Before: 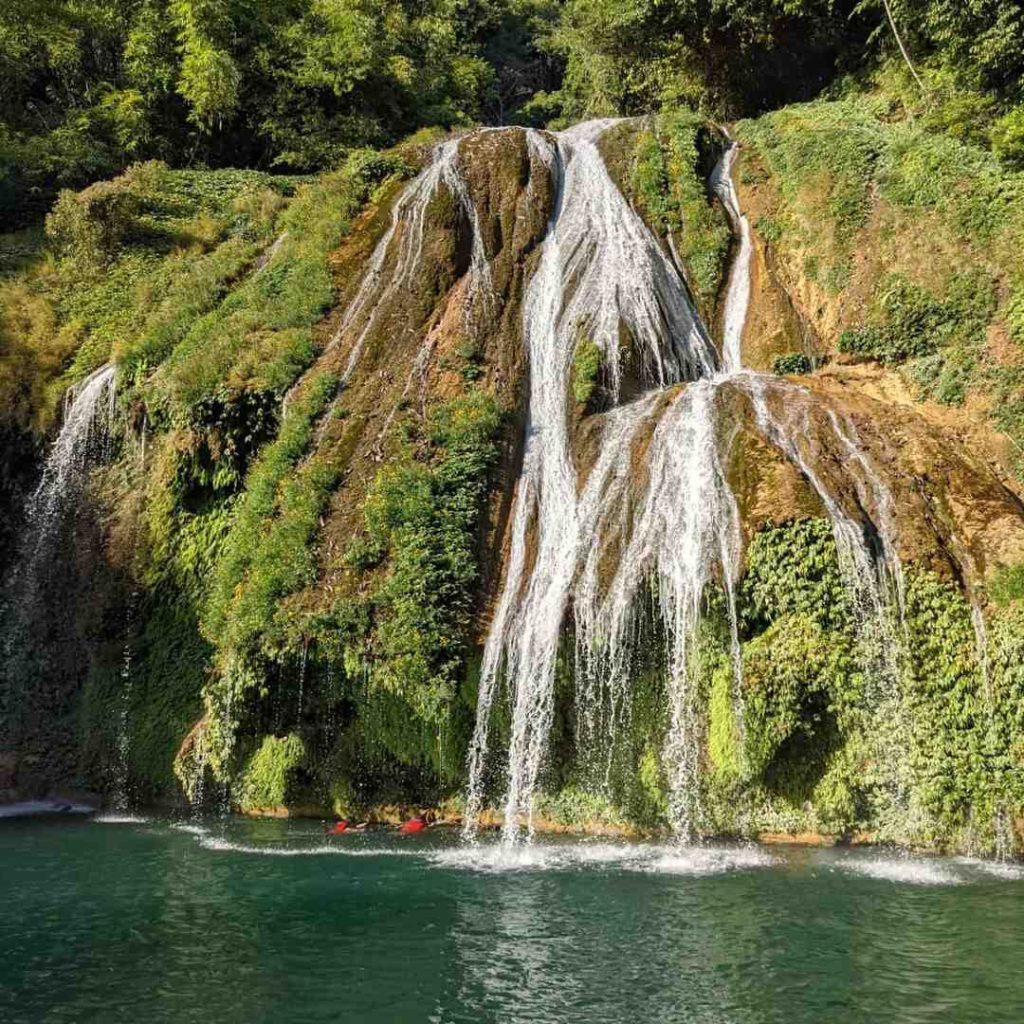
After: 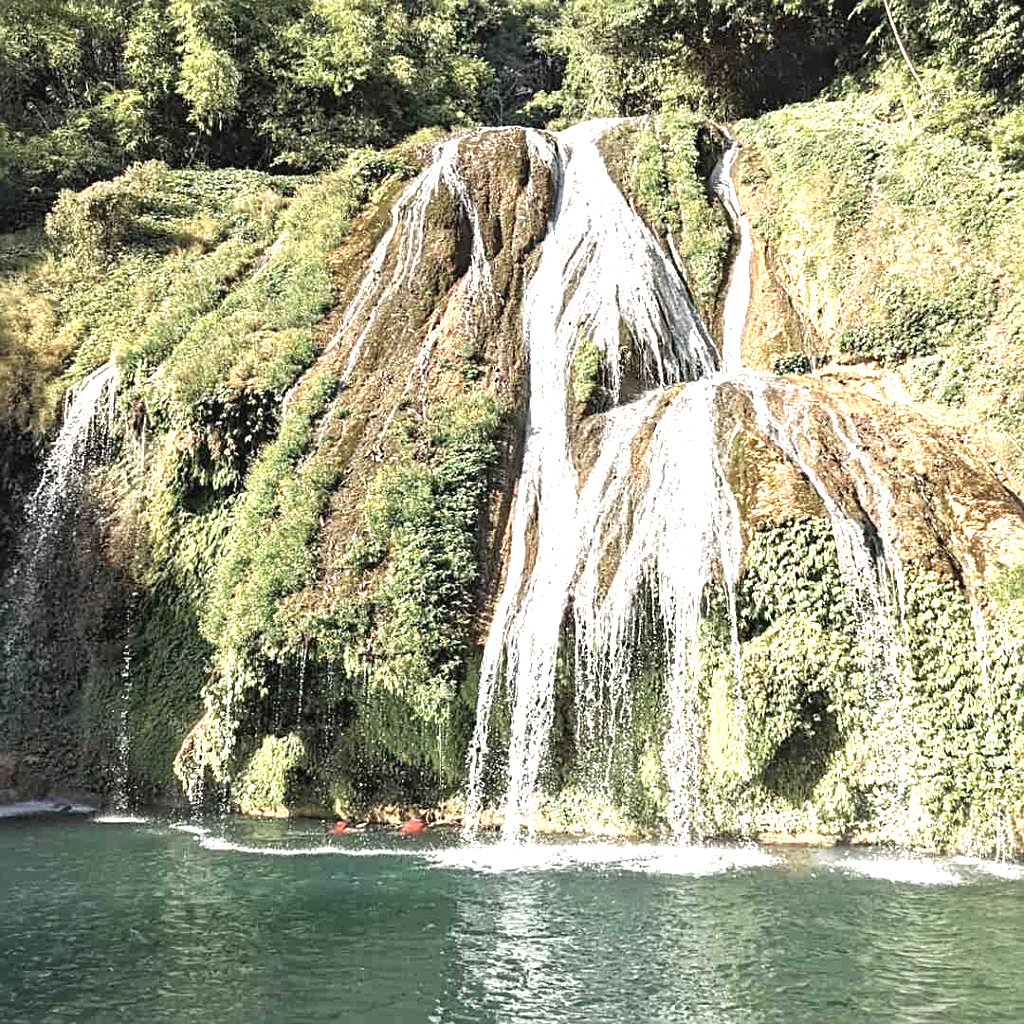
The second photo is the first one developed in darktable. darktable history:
contrast brightness saturation: contrast -0.05, saturation -0.41
sharpen: amount 0.55
exposure: black level correction 0, exposure 1.5 EV, compensate exposure bias true, compensate highlight preservation false
